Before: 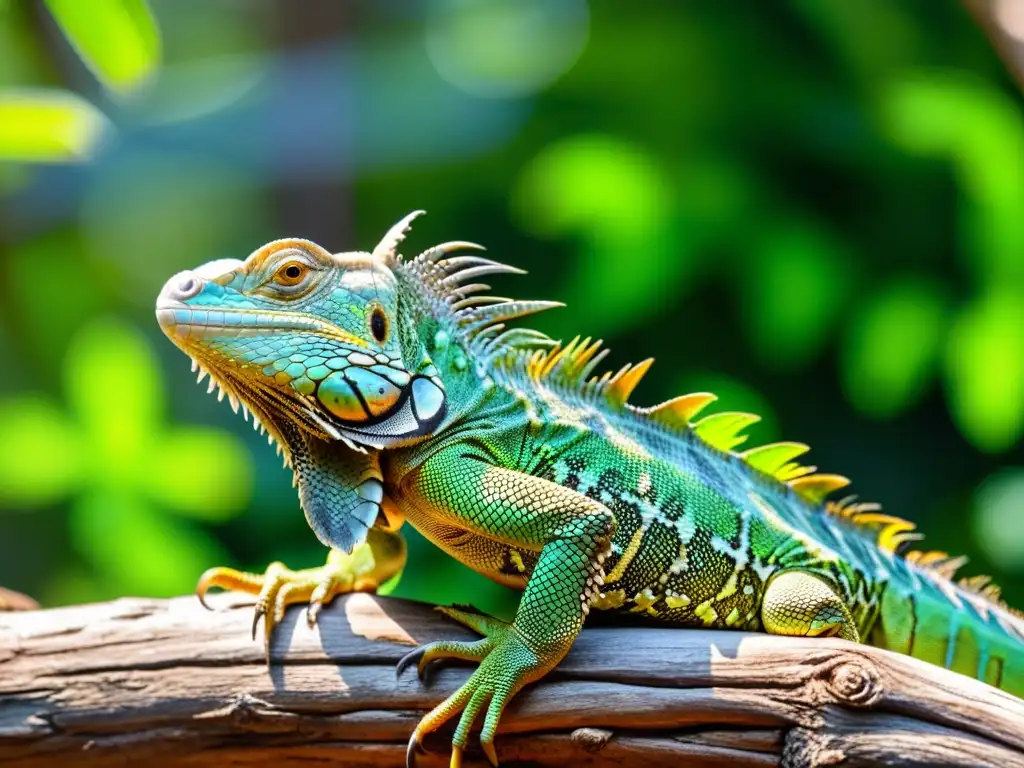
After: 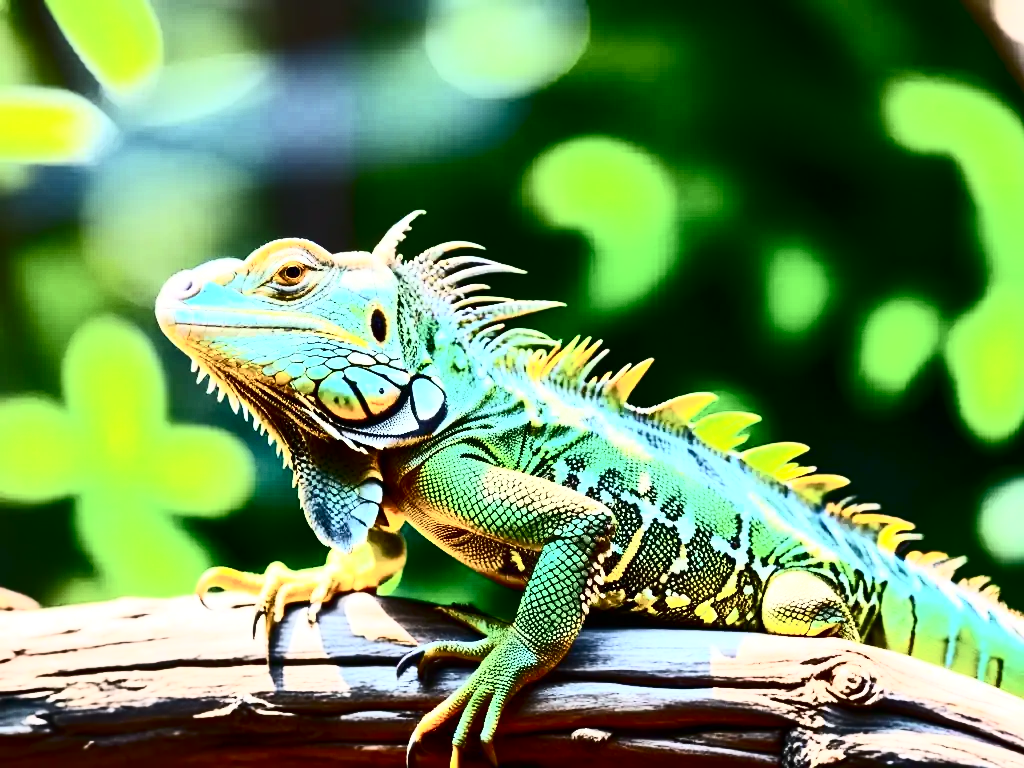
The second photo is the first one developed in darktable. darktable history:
contrast brightness saturation: contrast 0.948, brightness 0.199
exposure: exposure 0.2 EV, compensate exposure bias true, compensate highlight preservation false
